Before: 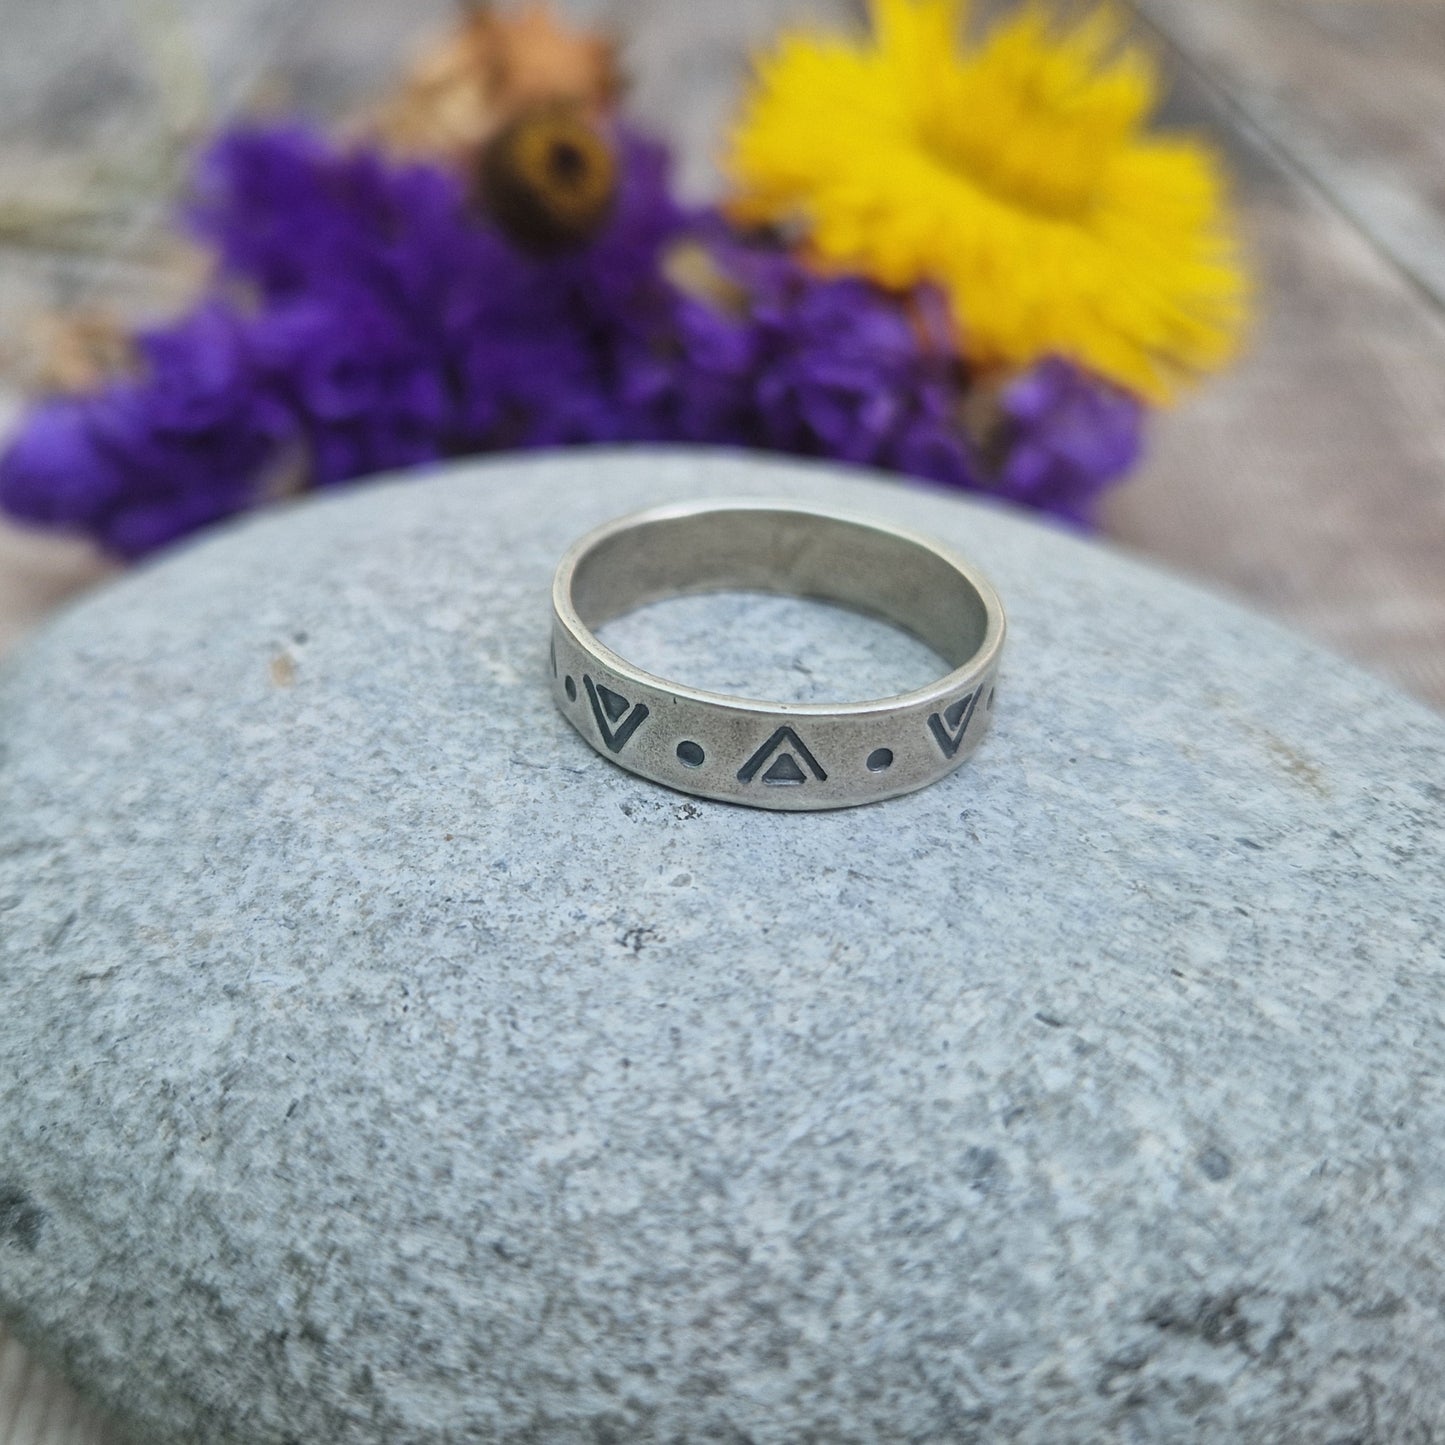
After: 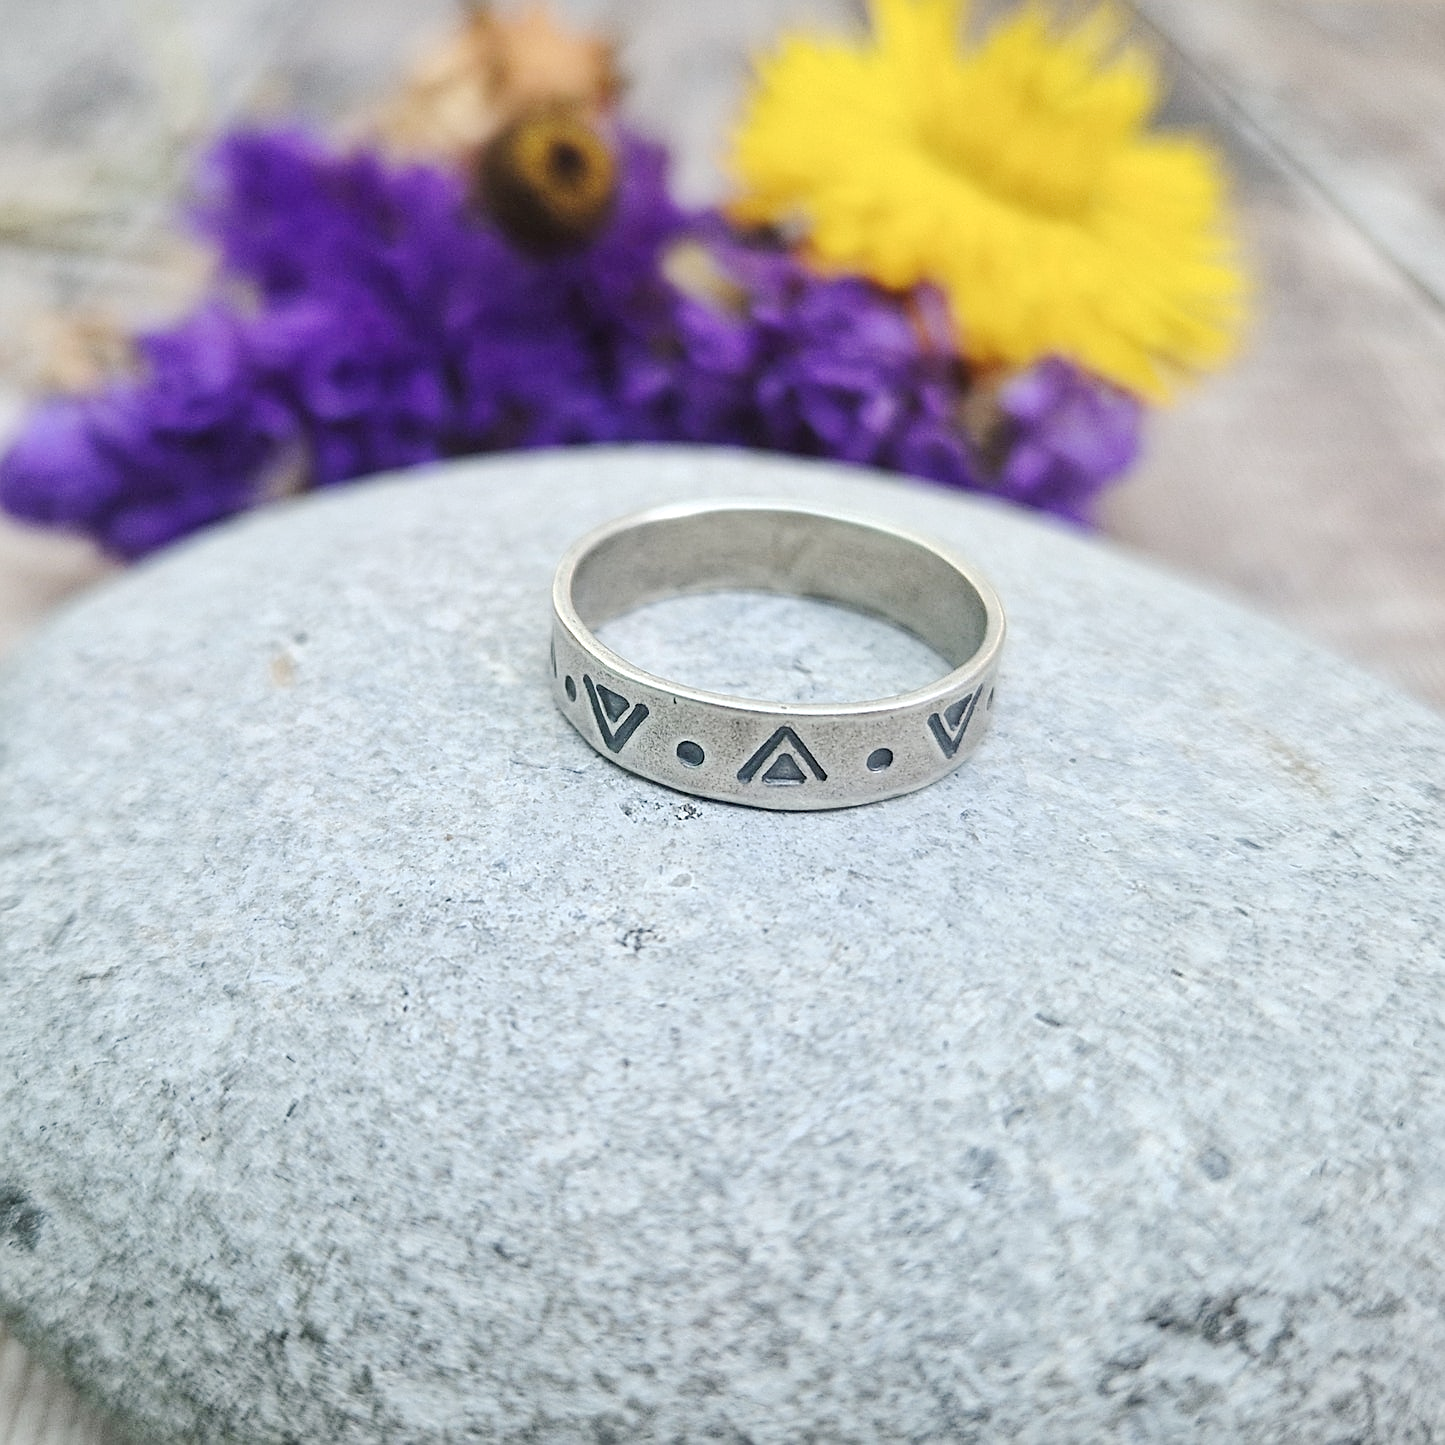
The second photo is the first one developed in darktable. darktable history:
sharpen: on, module defaults
tone equalizer: -8 EV -0.403 EV, -7 EV -0.418 EV, -6 EV -0.324 EV, -5 EV -0.212 EV, -3 EV 0.238 EV, -2 EV 0.311 EV, -1 EV 0.378 EV, +0 EV 0.427 EV, edges refinement/feathering 500, mask exposure compensation -1.57 EV, preserve details no
base curve: curves: ch0 [(0, 0) (0.158, 0.273) (0.879, 0.895) (1, 1)], preserve colors none
